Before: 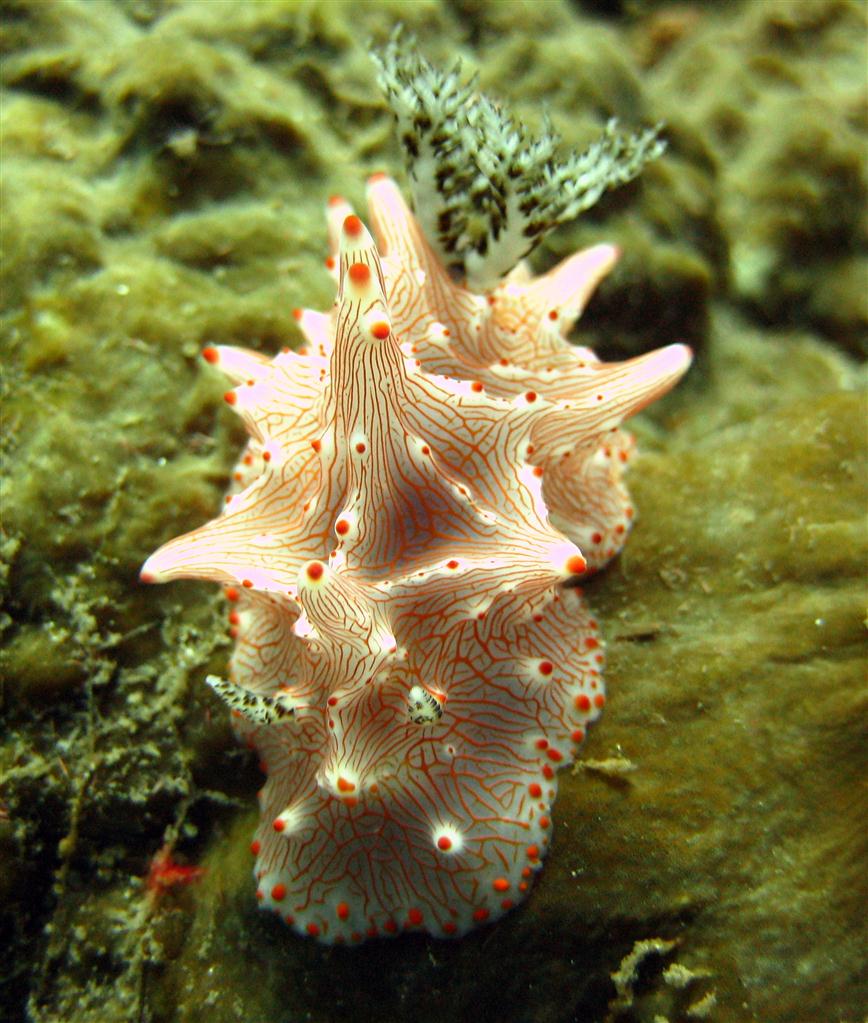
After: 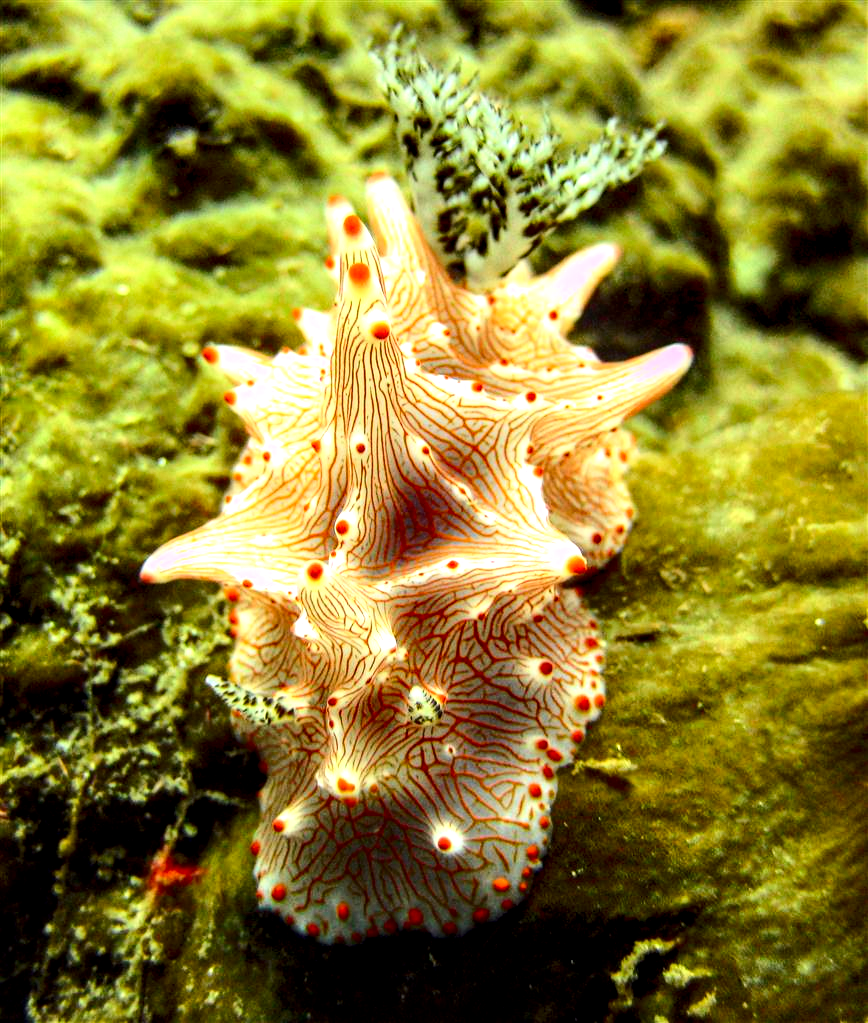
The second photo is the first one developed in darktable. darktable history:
local contrast: highlights 60%, shadows 60%, detail 160%
tone curve: curves: ch0 [(0, 0.023) (0.103, 0.087) (0.295, 0.297) (0.445, 0.531) (0.553, 0.665) (0.735, 0.843) (0.994, 1)]; ch1 [(0, 0) (0.414, 0.395) (0.447, 0.447) (0.485, 0.5) (0.512, 0.524) (0.542, 0.581) (0.581, 0.632) (0.646, 0.715) (1, 1)]; ch2 [(0, 0) (0.369, 0.388) (0.449, 0.431) (0.478, 0.471) (0.516, 0.517) (0.579, 0.624) (0.674, 0.775) (1, 1)], color space Lab, independent channels, preserve colors none
